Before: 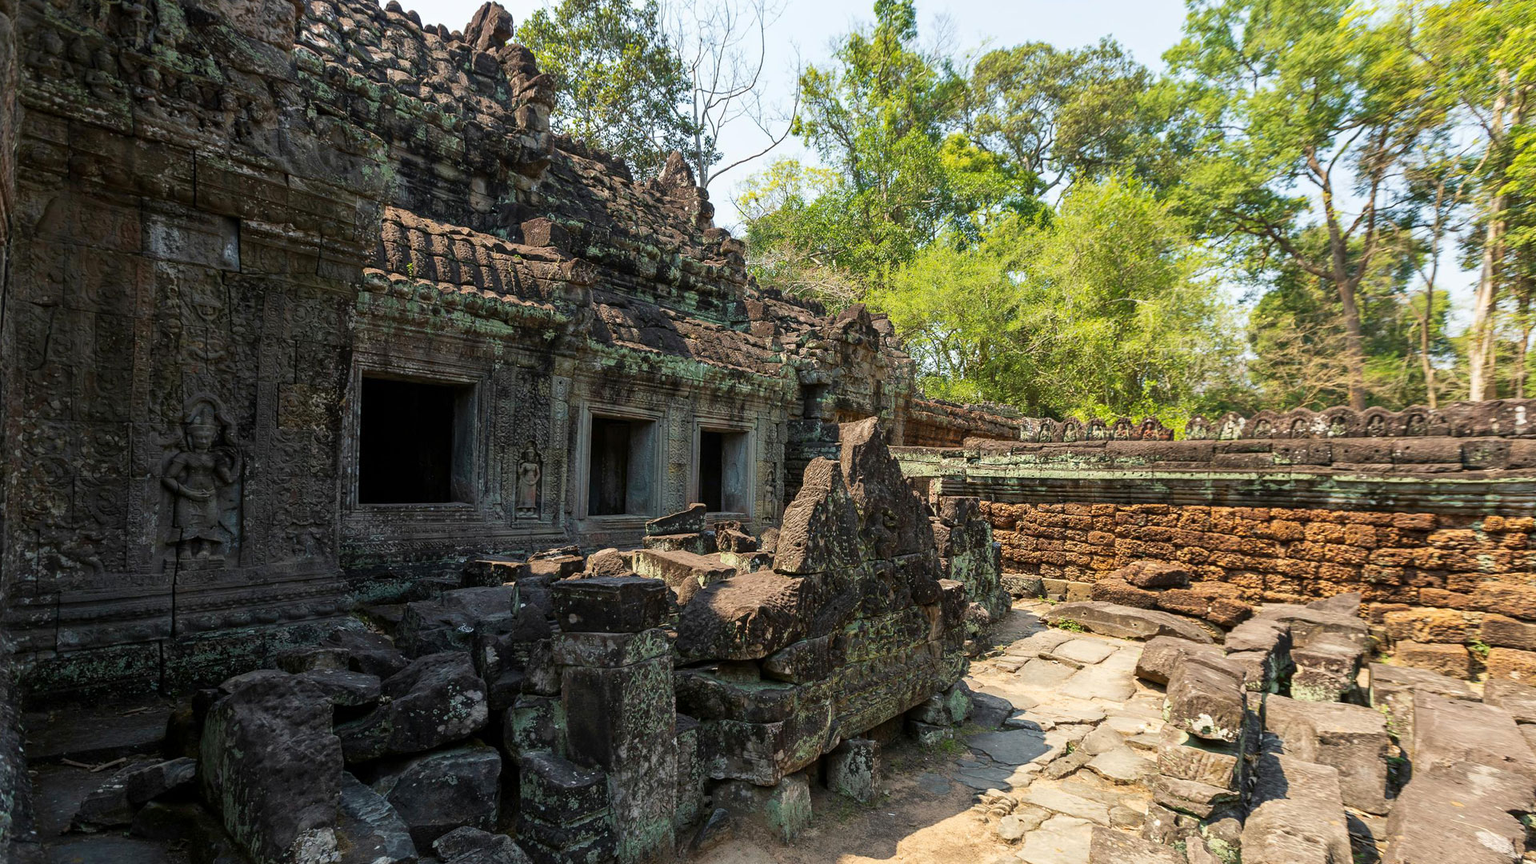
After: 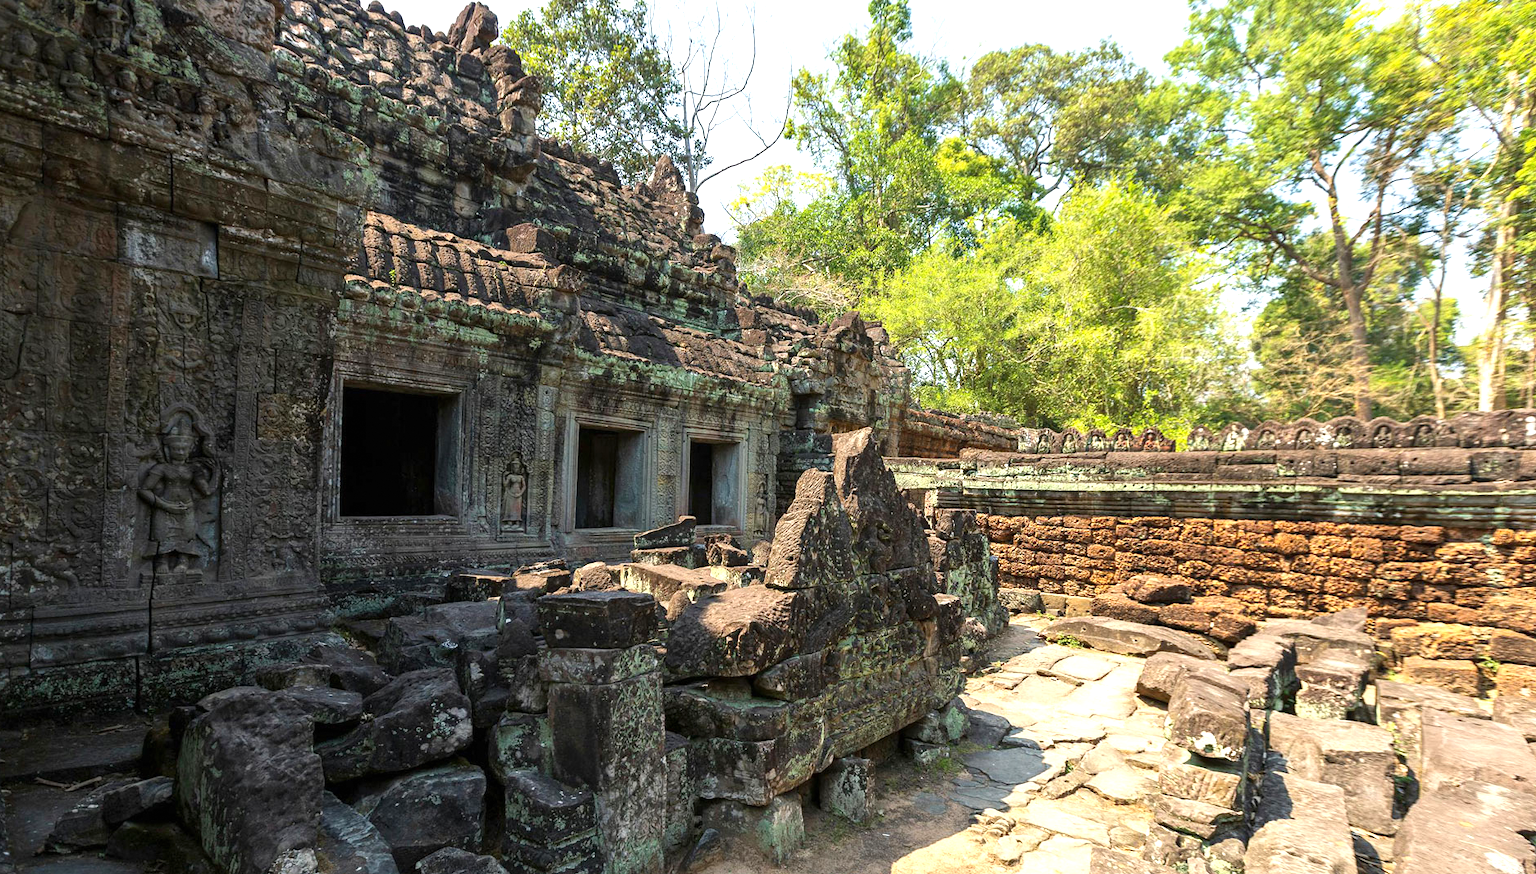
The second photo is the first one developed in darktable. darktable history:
crop and rotate: left 1.774%, right 0.633%, bottom 1.28%
exposure: black level correction 0, exposure 0.7 EV, compensate exposure bias true, compensate highlight preservation false
grain: coarseness 0.81 ISO, strength 1.34%, mid-tones bias 0%
